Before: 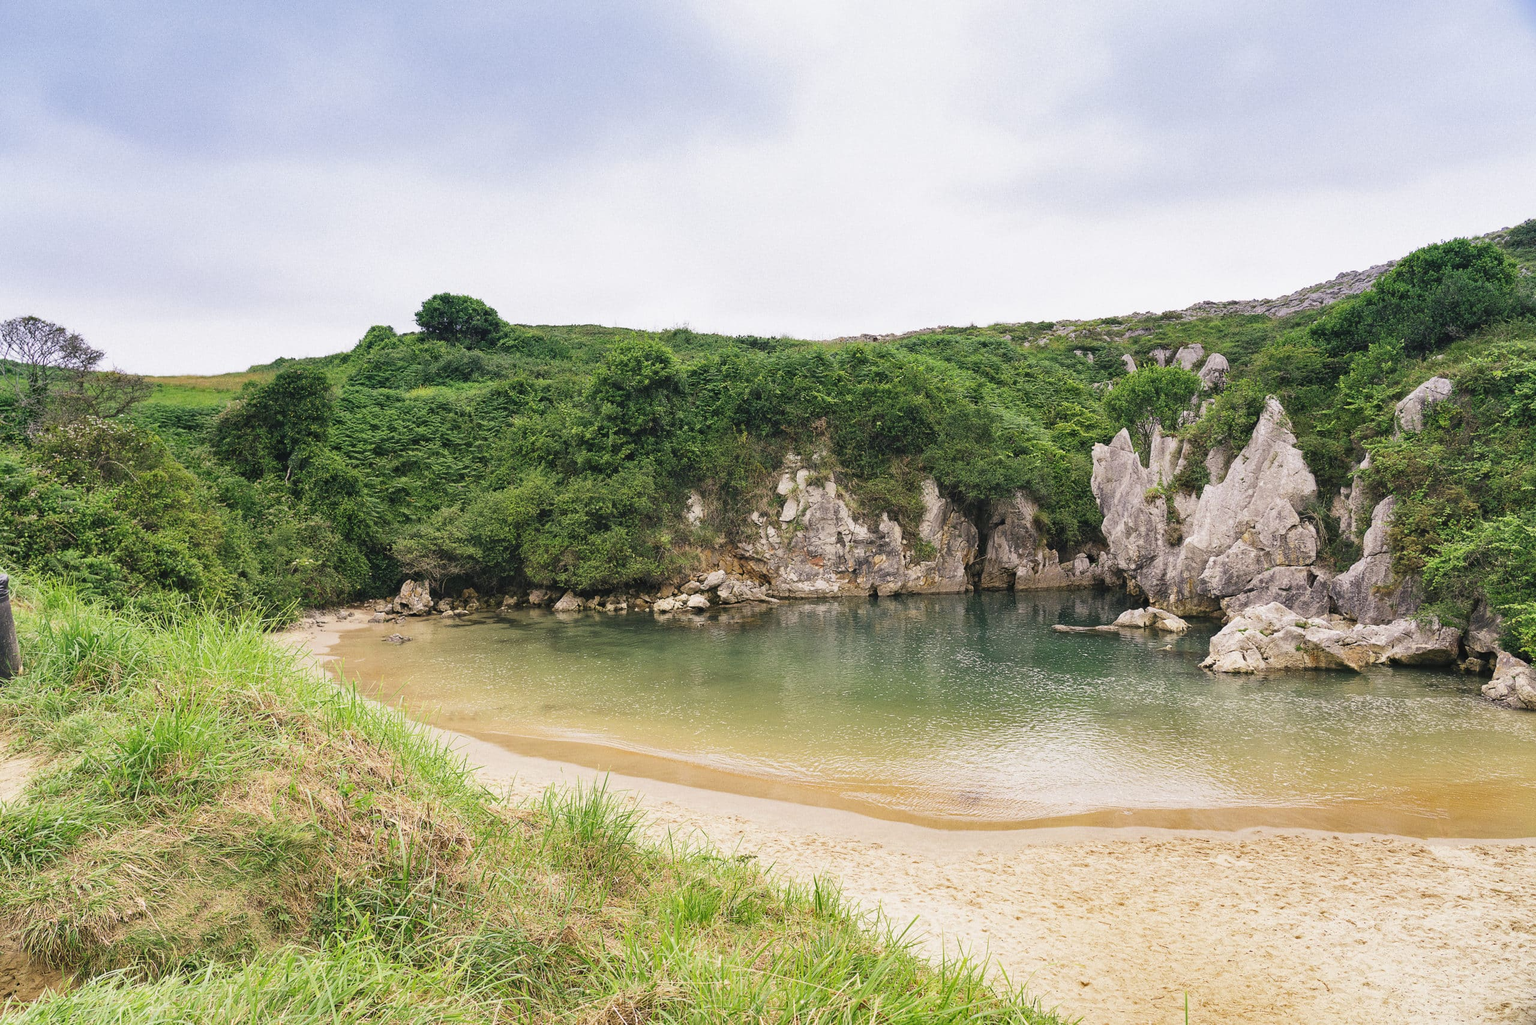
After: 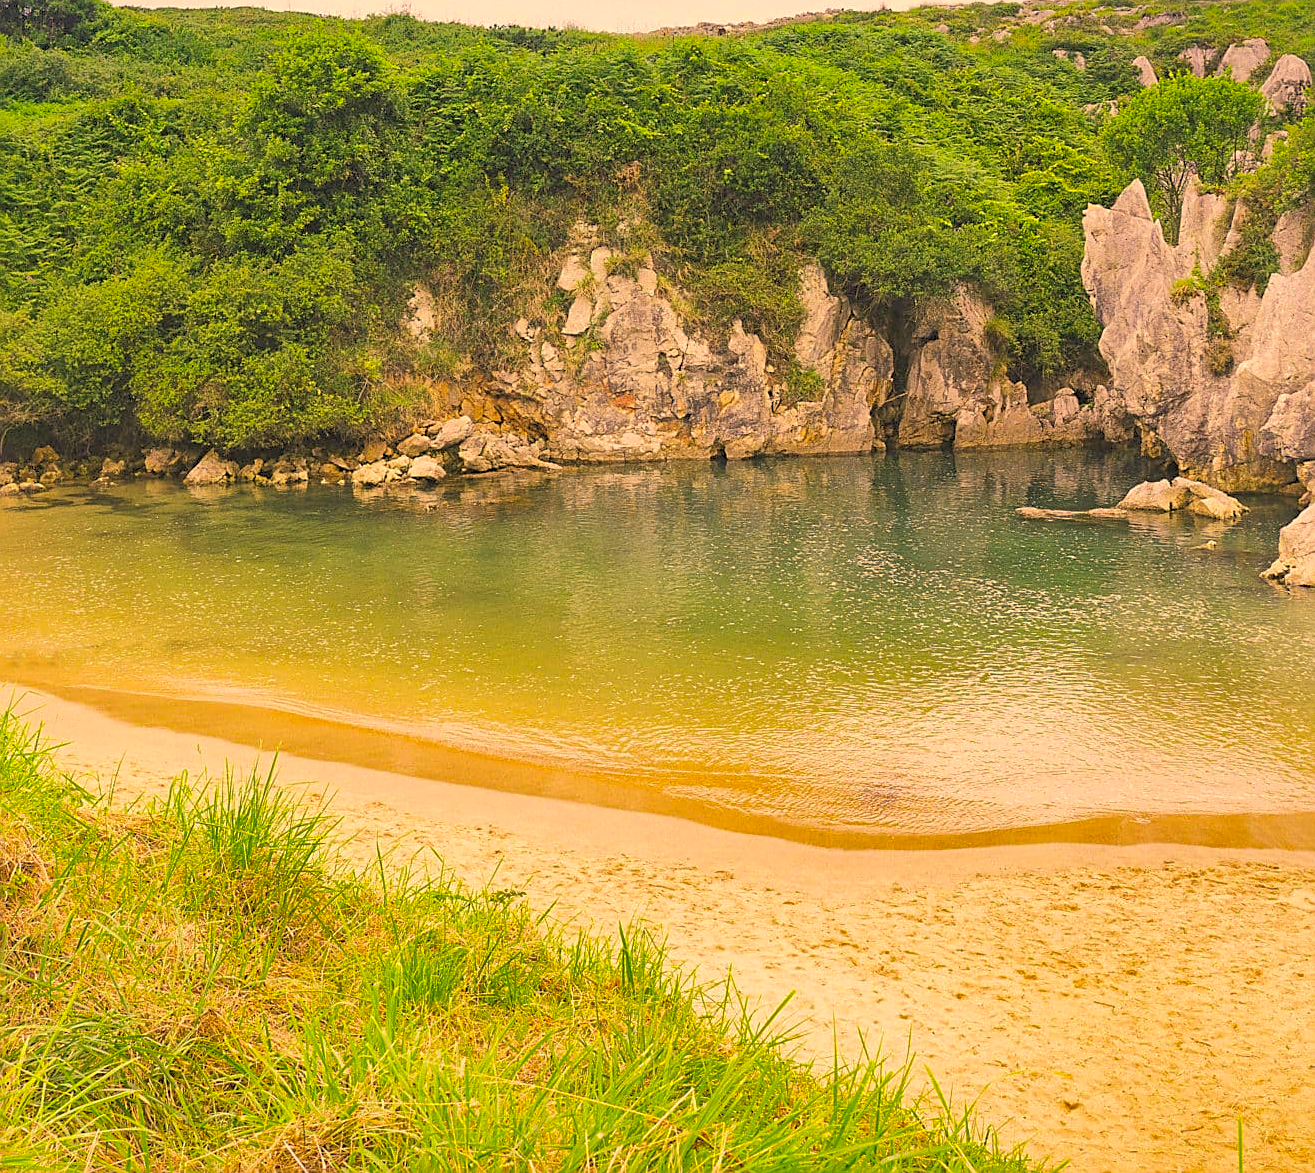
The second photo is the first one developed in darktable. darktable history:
color correction: highlights a* 14.84, highlights b* 31.22
sharpen: on, module defaults
contrast brightness saturation: contrast 0.069, brightness 0.175, saturation 0.397
shadows and highlights: on, module defaults
crop and rotate: left 28.797%, top 31.276%, right 19.823%
